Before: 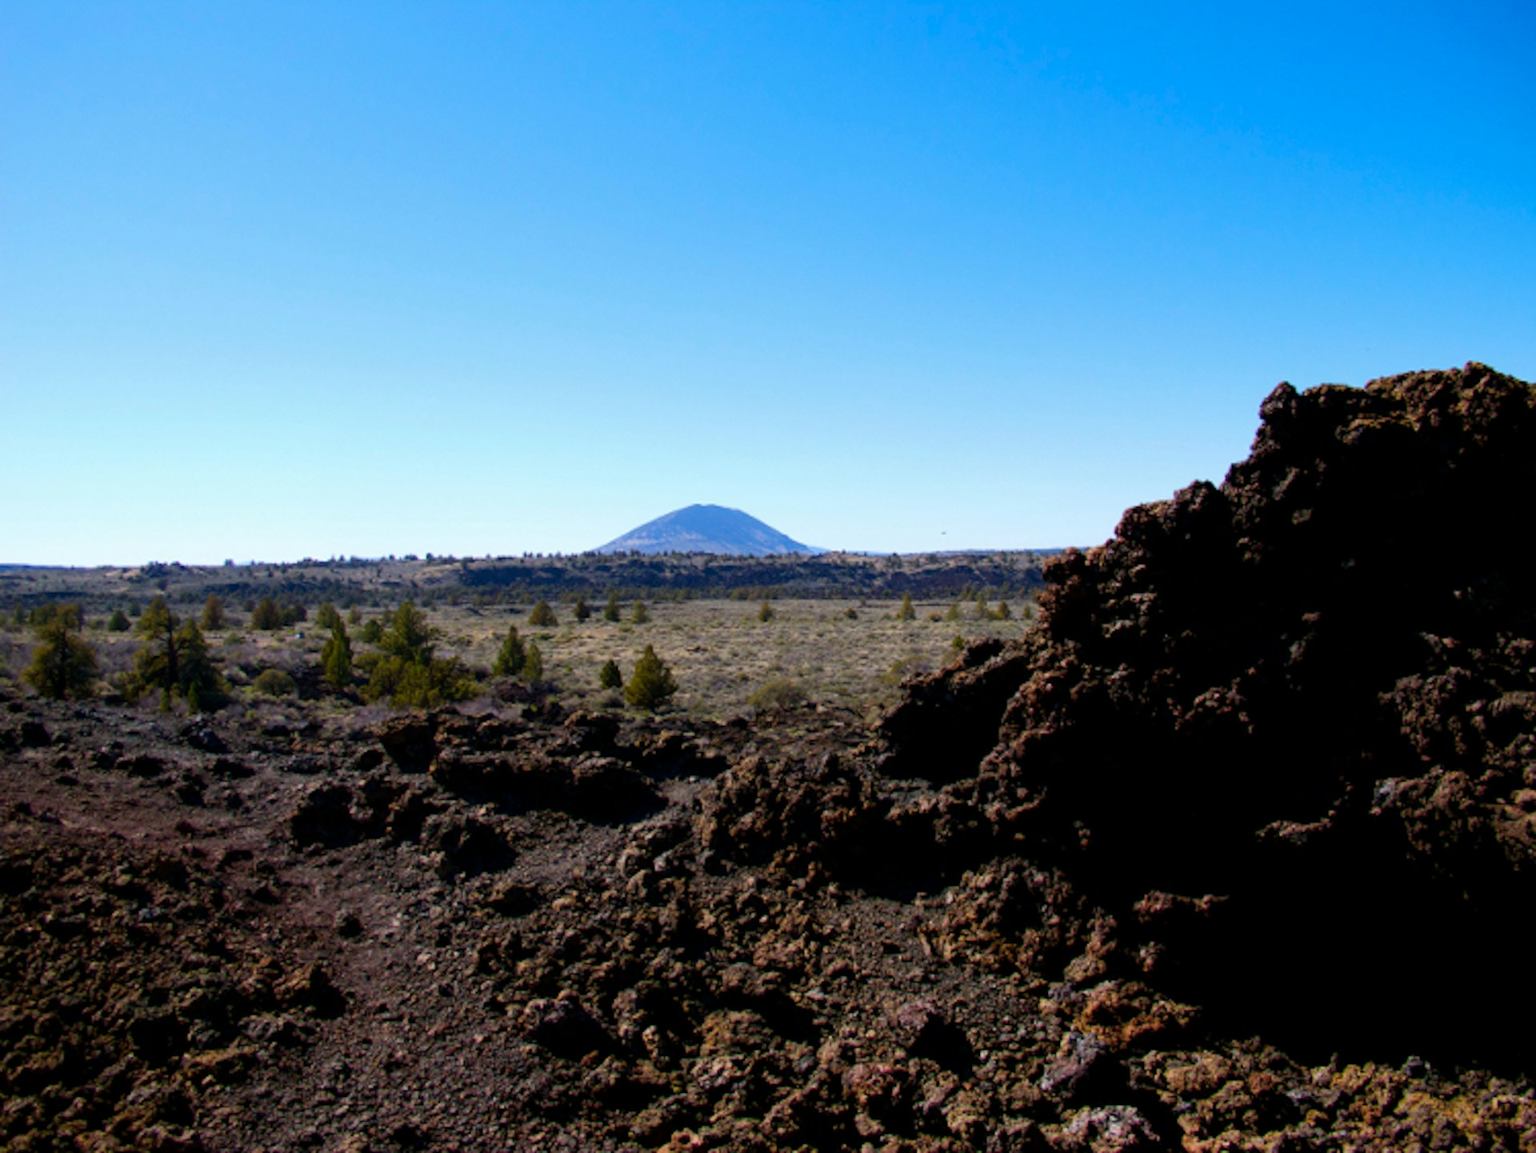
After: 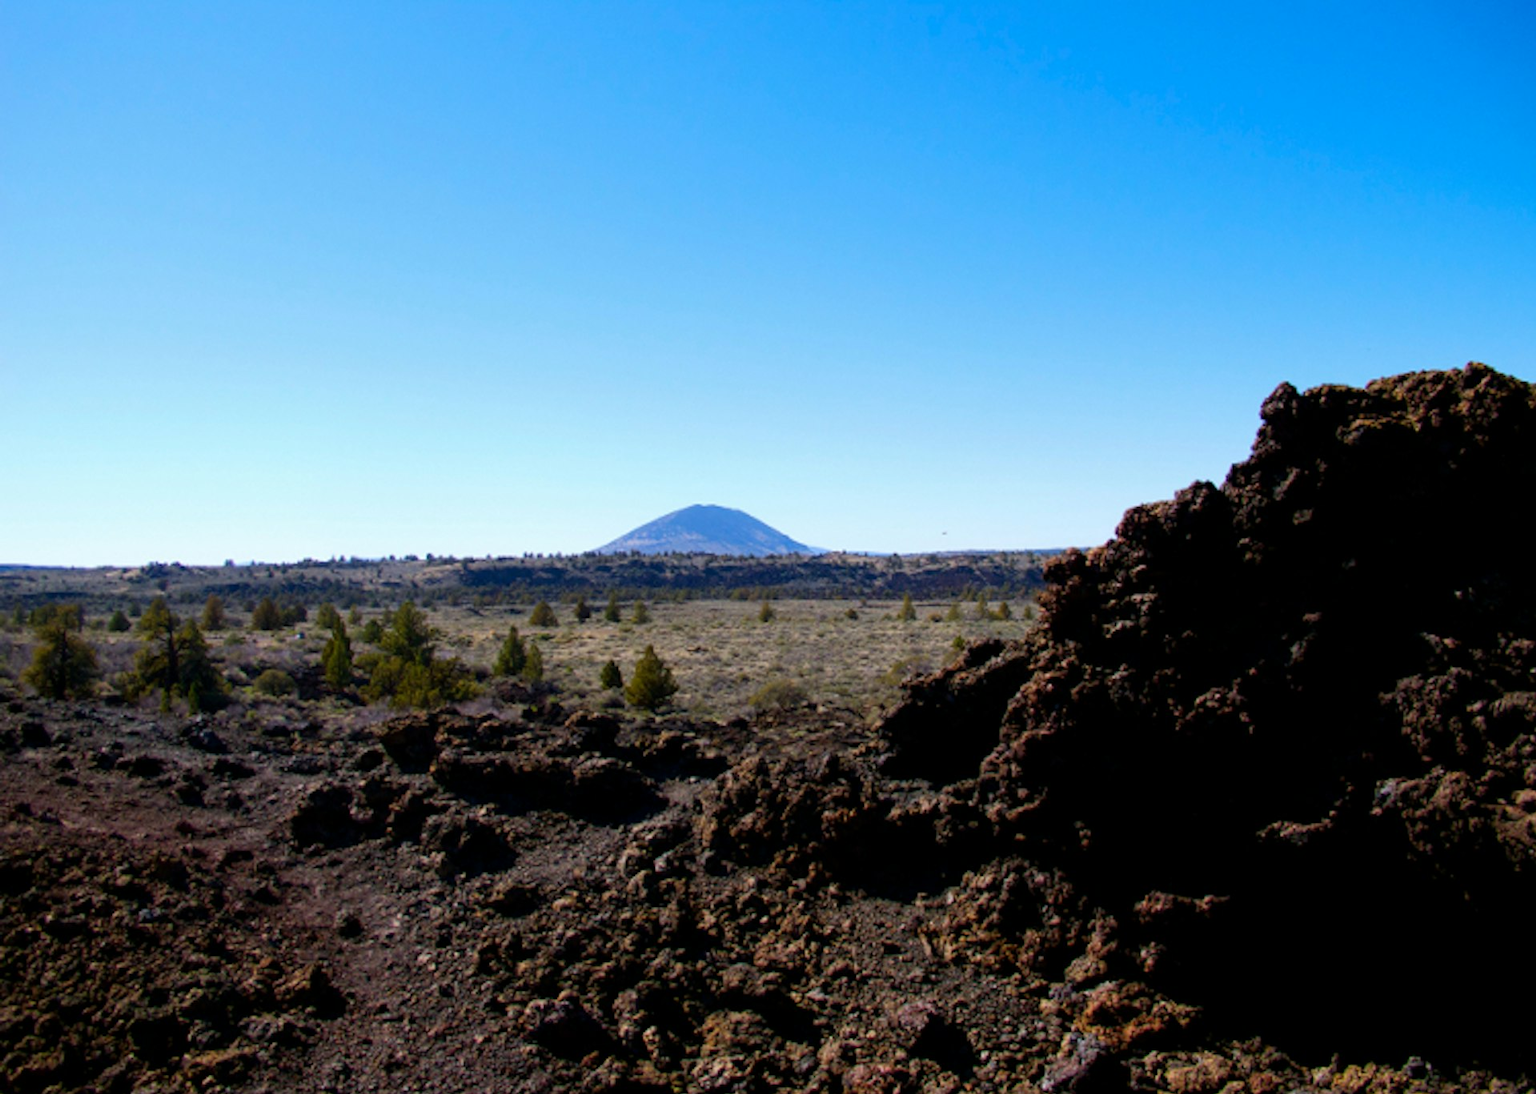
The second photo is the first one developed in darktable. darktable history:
crop and rotate: top 0.001%, bottom 5.115%
